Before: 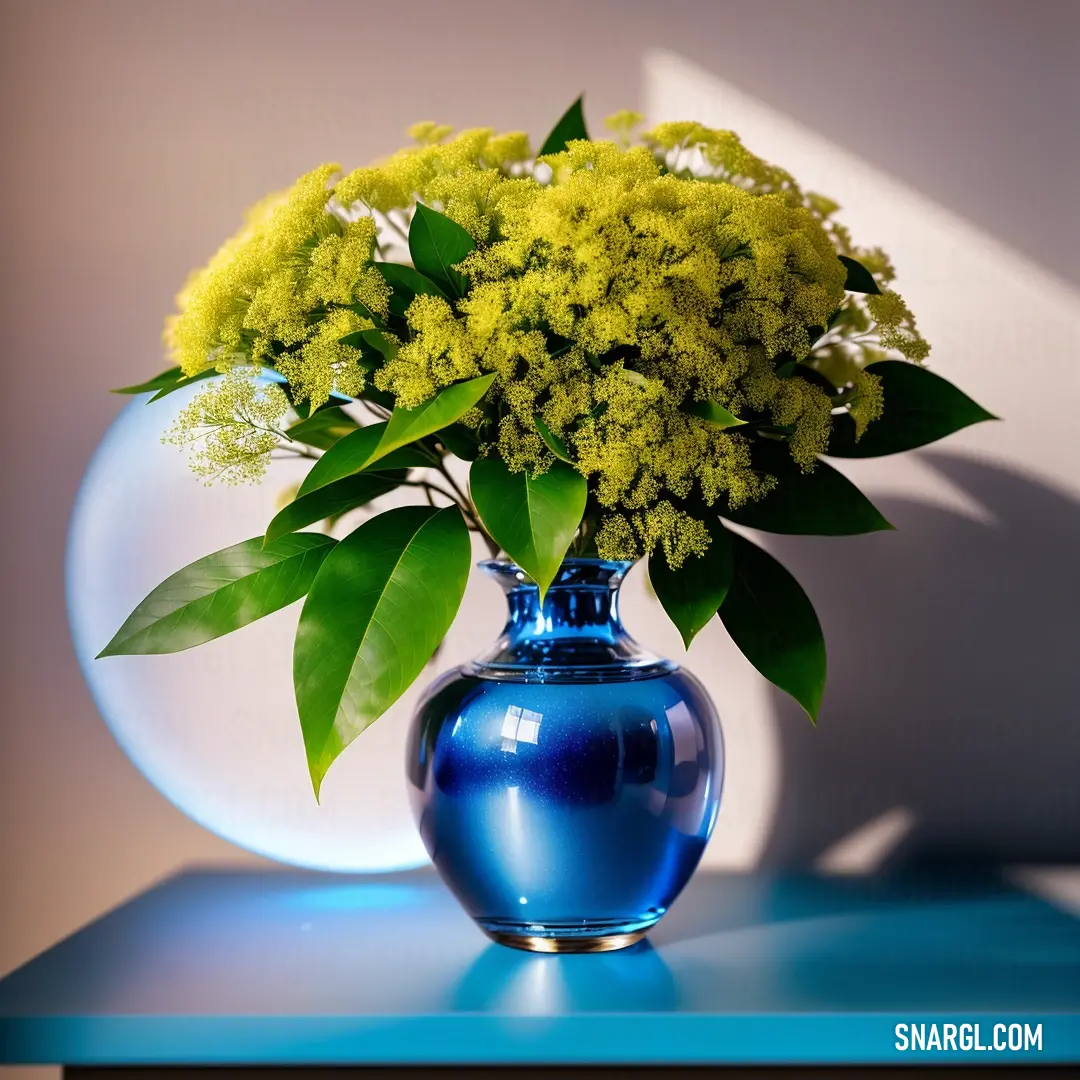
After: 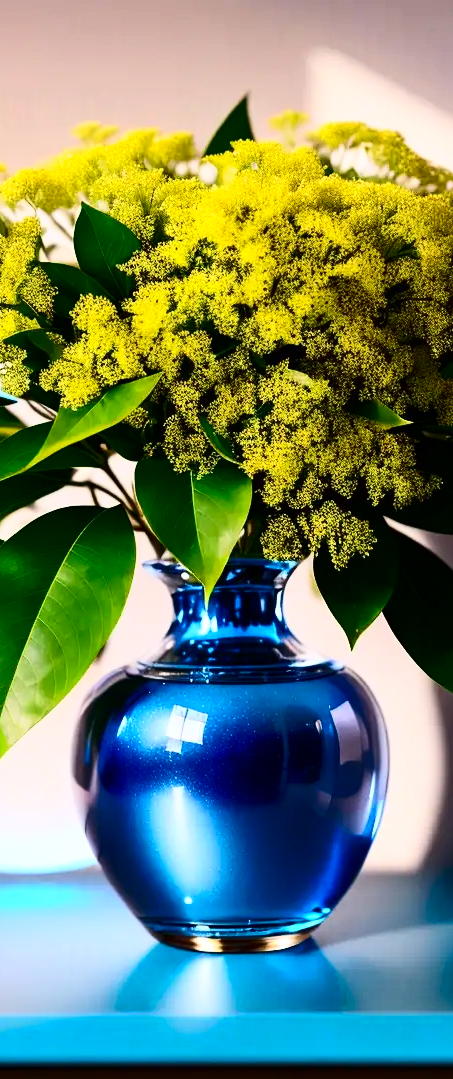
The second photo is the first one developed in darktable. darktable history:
contrast brightness saturation: contrast 0.406, brightness 0.046, saturation 0.249
exposure: exposure 0.018 EV, compensate highlight preservation false
crop: left 31.096%, right 26.9%
